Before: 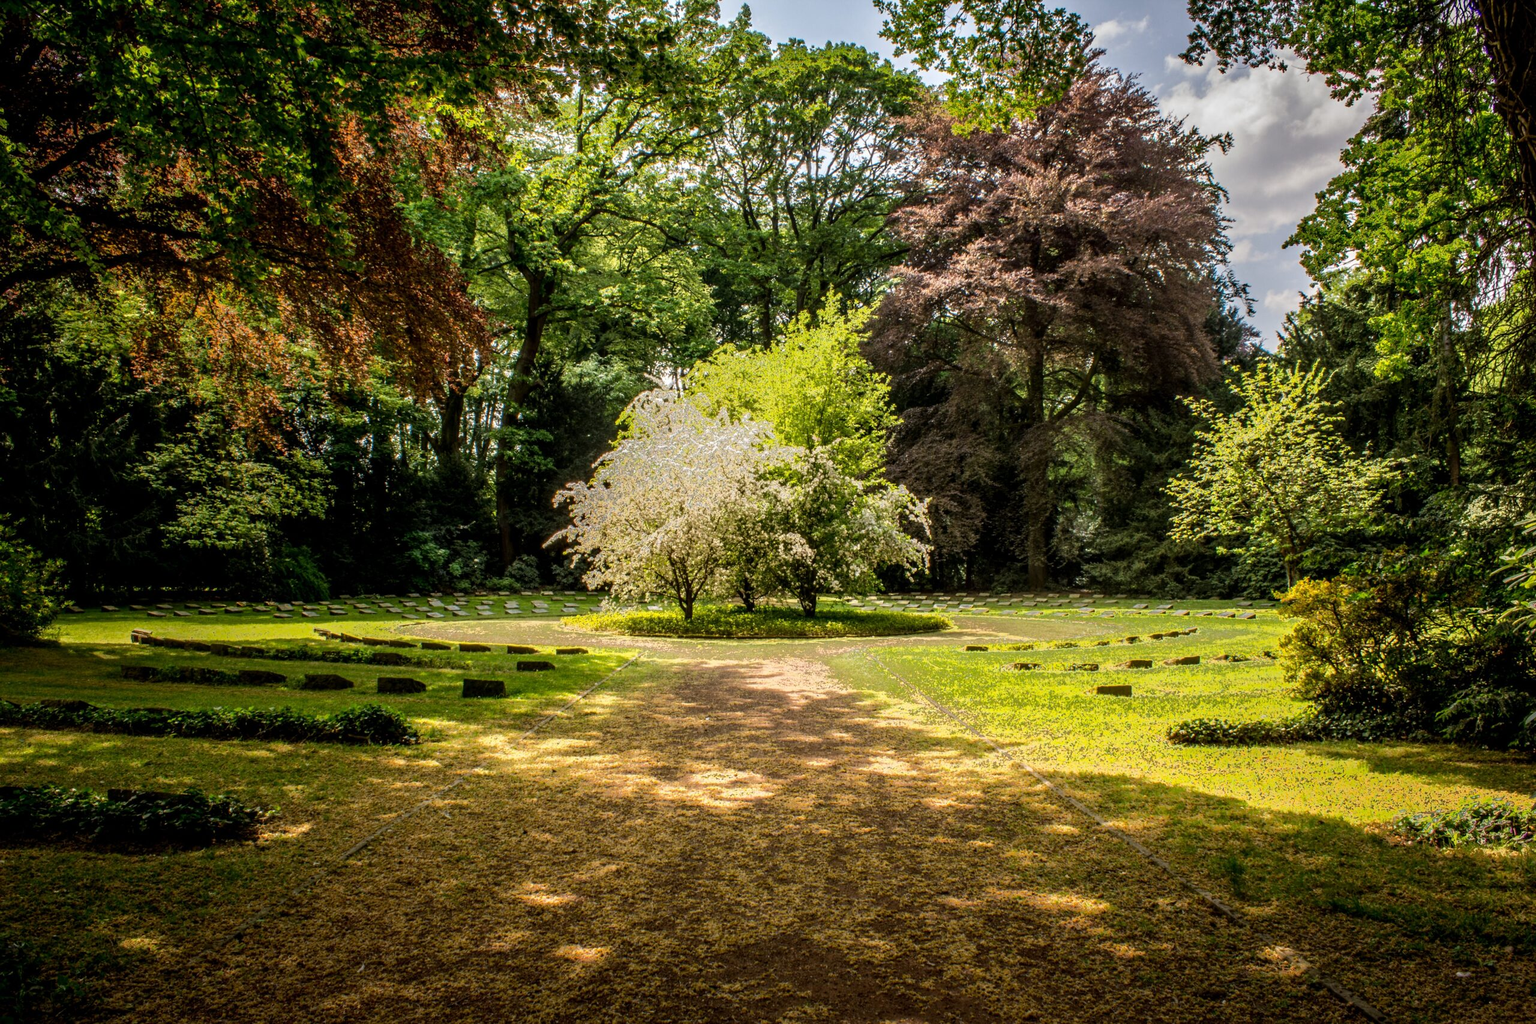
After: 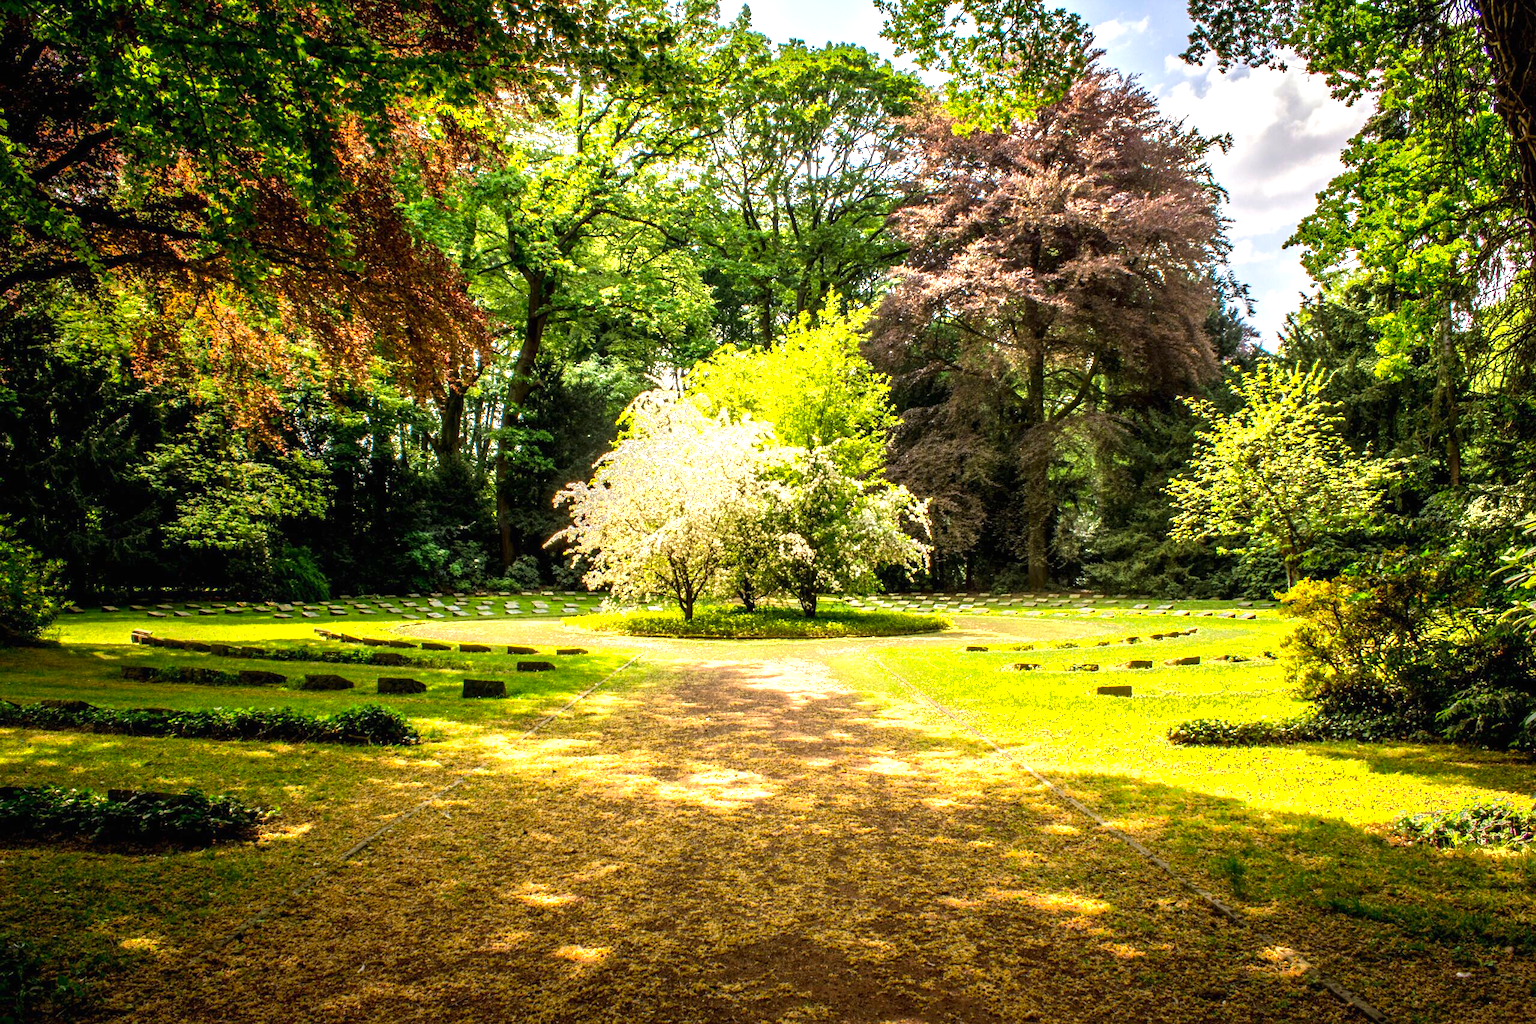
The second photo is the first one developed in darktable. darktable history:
exposure: black level correction 0, exposure 1.1 EV, compensate exposure bias true, compensate highlight preservation false
contrast brightness saturation: saturation 0.18
